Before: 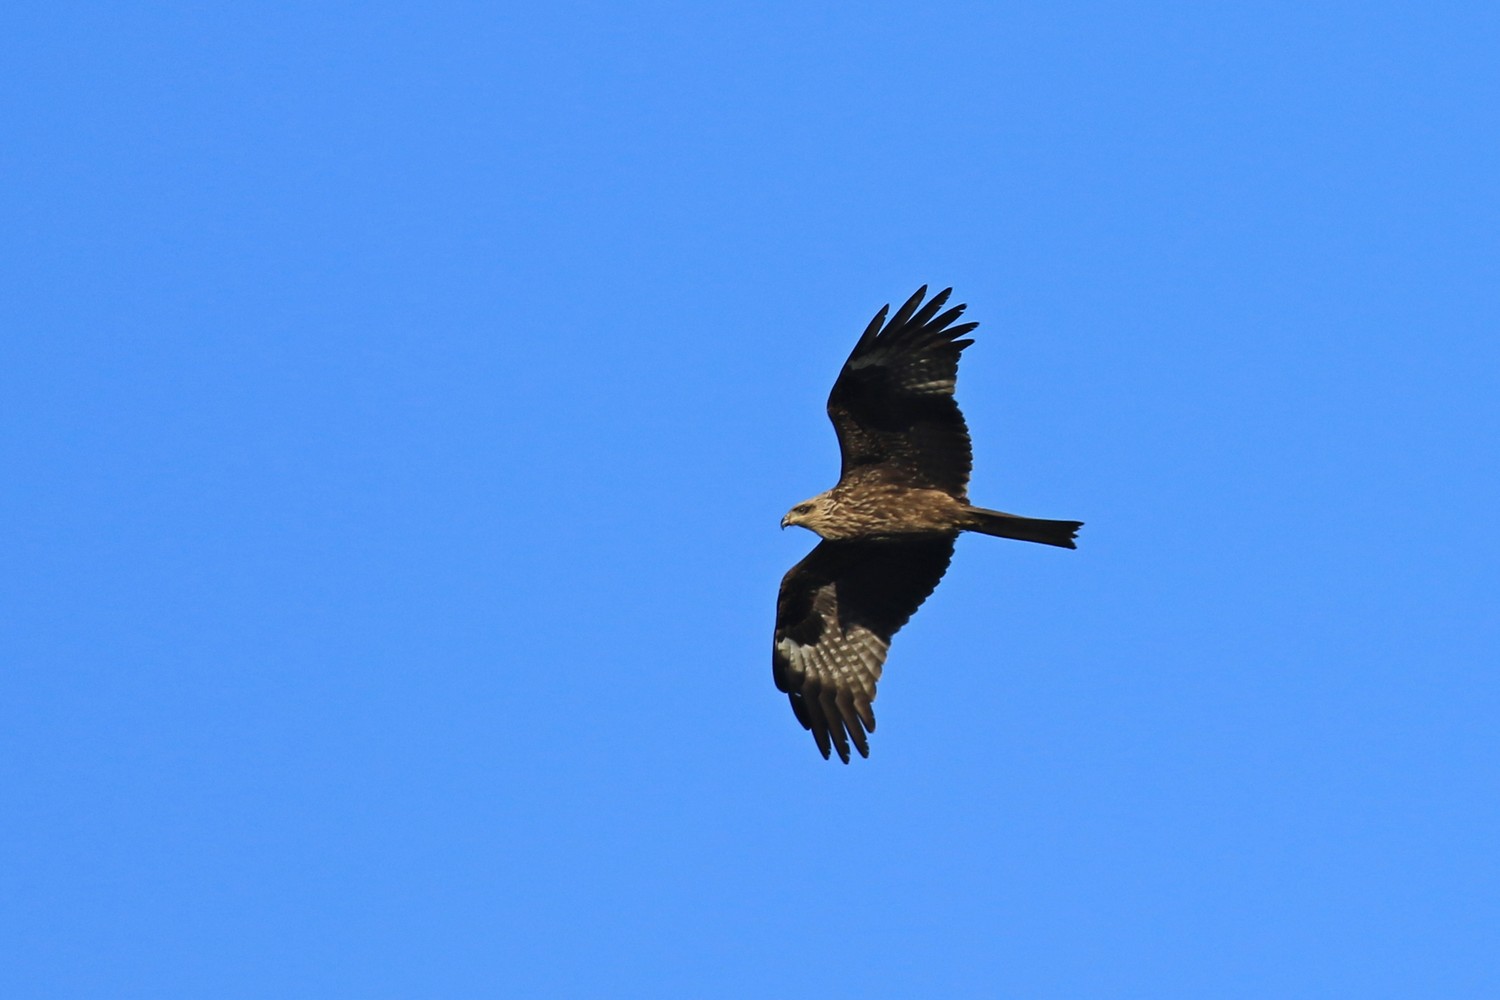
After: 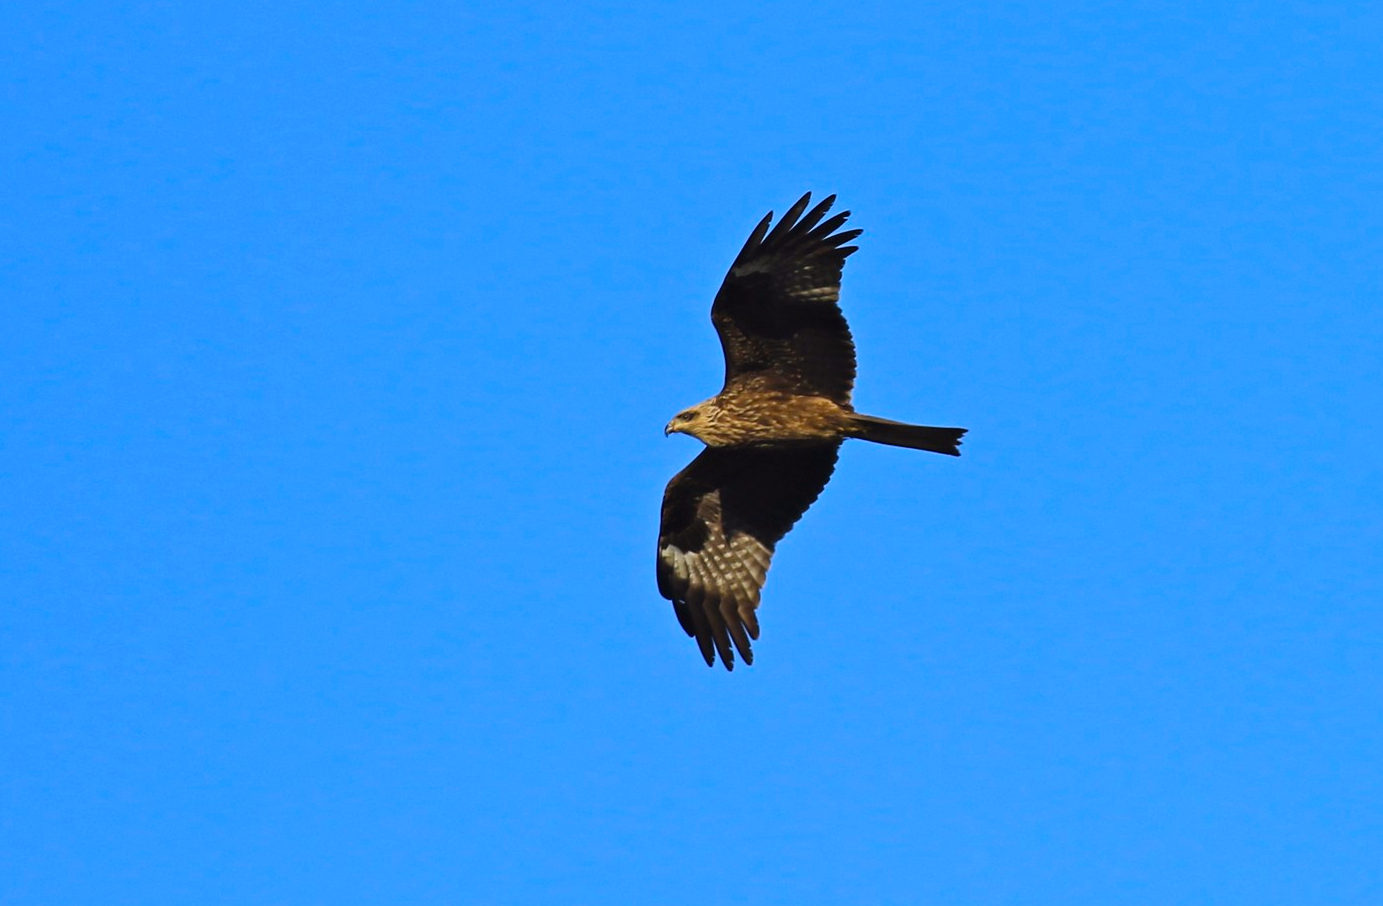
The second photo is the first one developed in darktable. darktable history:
color balance rgb: power › luminance 1.173%, power › chroma 0.425%, power › hue 36.9°, perceptual saturation grading › global saturation 31.041%, perceptual brilliance grading › global brilliance 2.553%, perceptual brilliance grading › highlights -2.334%, perceptual brilliance grading › shadows 3.185%, contrast 4.711%
crop and rotate: left 7.769%, top 9.308%
